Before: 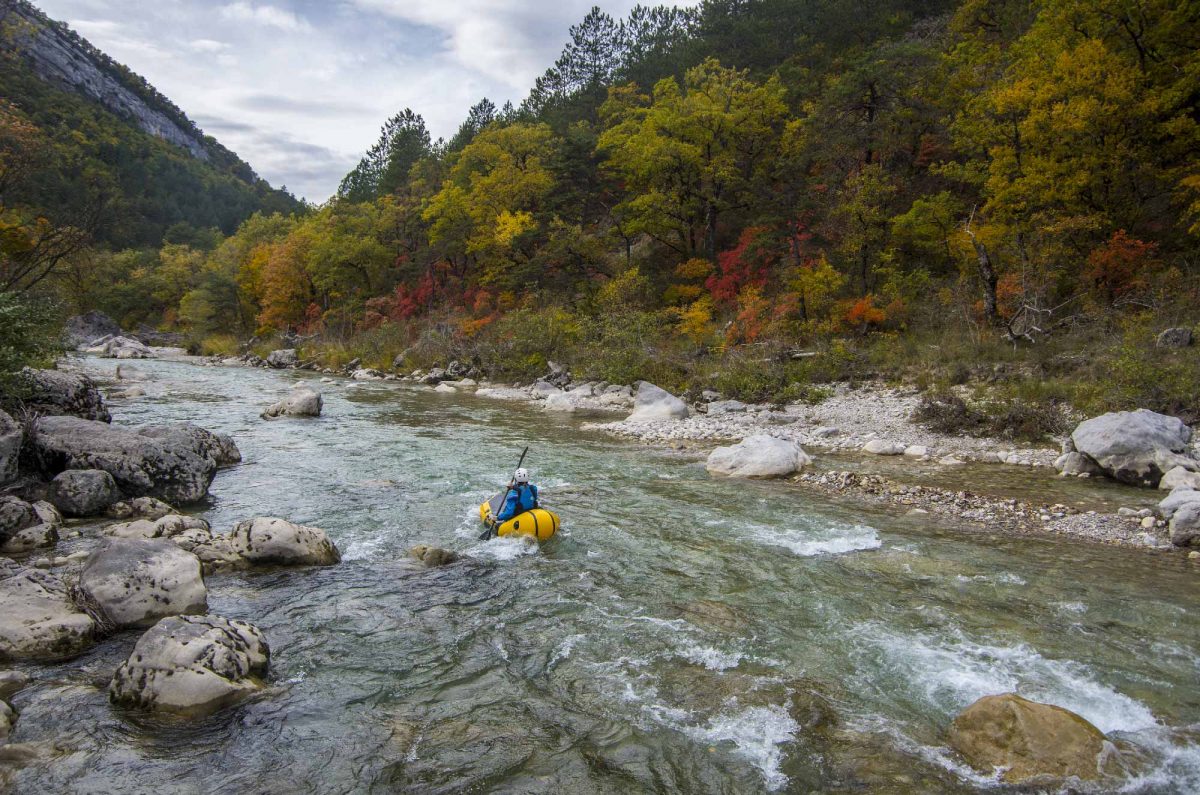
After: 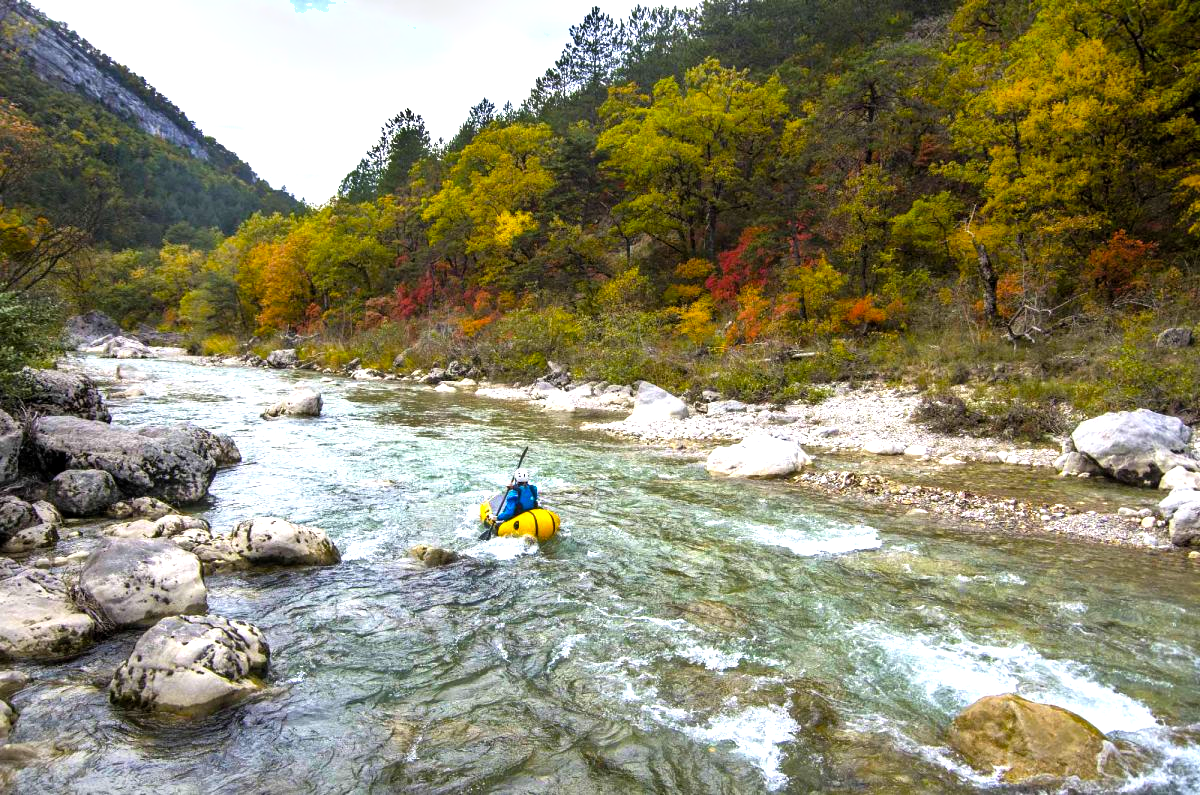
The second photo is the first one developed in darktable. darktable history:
tone equalizer: -8 EV -0.72 EV, -7 EV -0.667 EV, -6 EV -0.628 EV, -5 EV -0.425 EV, -3 EV 0.387 EV, -2 EV 0.6 EV, -1 EV 0.677 EV, +0 EV 0.78 EV
exposure: black level correction 0.001, exposure 0.499 EV, compensate exposure bias true, compensate highlight preservation false
shadows and highlights: soften with gaussian
color balance rgb: linear chroma grading › global chroma 0.886%, perceptual saturation grading › global saturation 19.677%, global vibrance 20%
